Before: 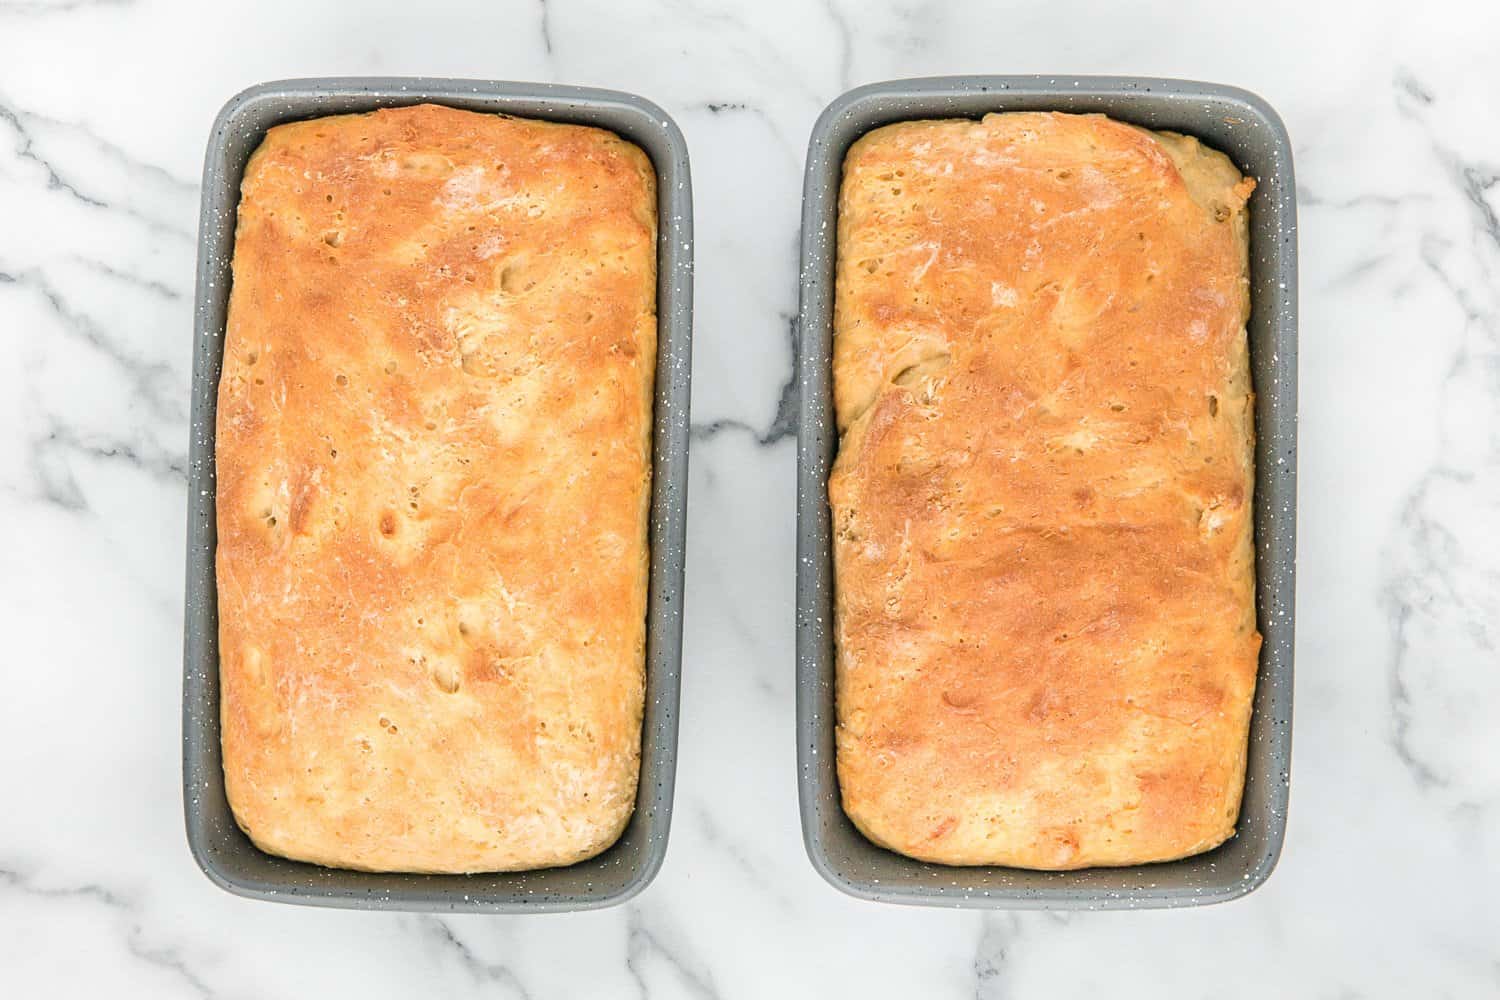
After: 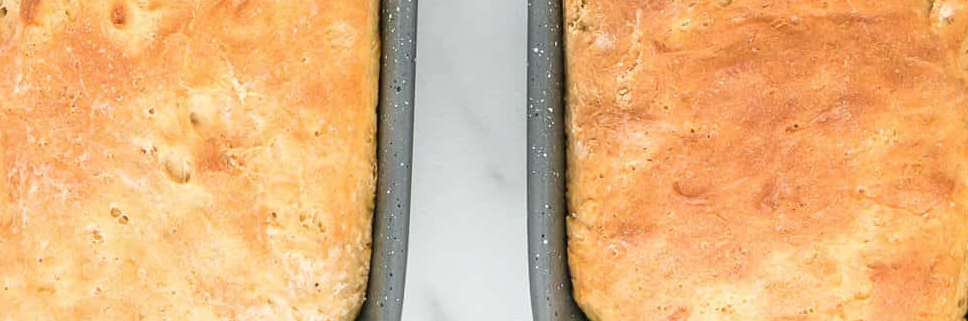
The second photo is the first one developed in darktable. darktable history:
crop: left 17.993%, top 51.017%, right 17.451%, bottom 16.858%
